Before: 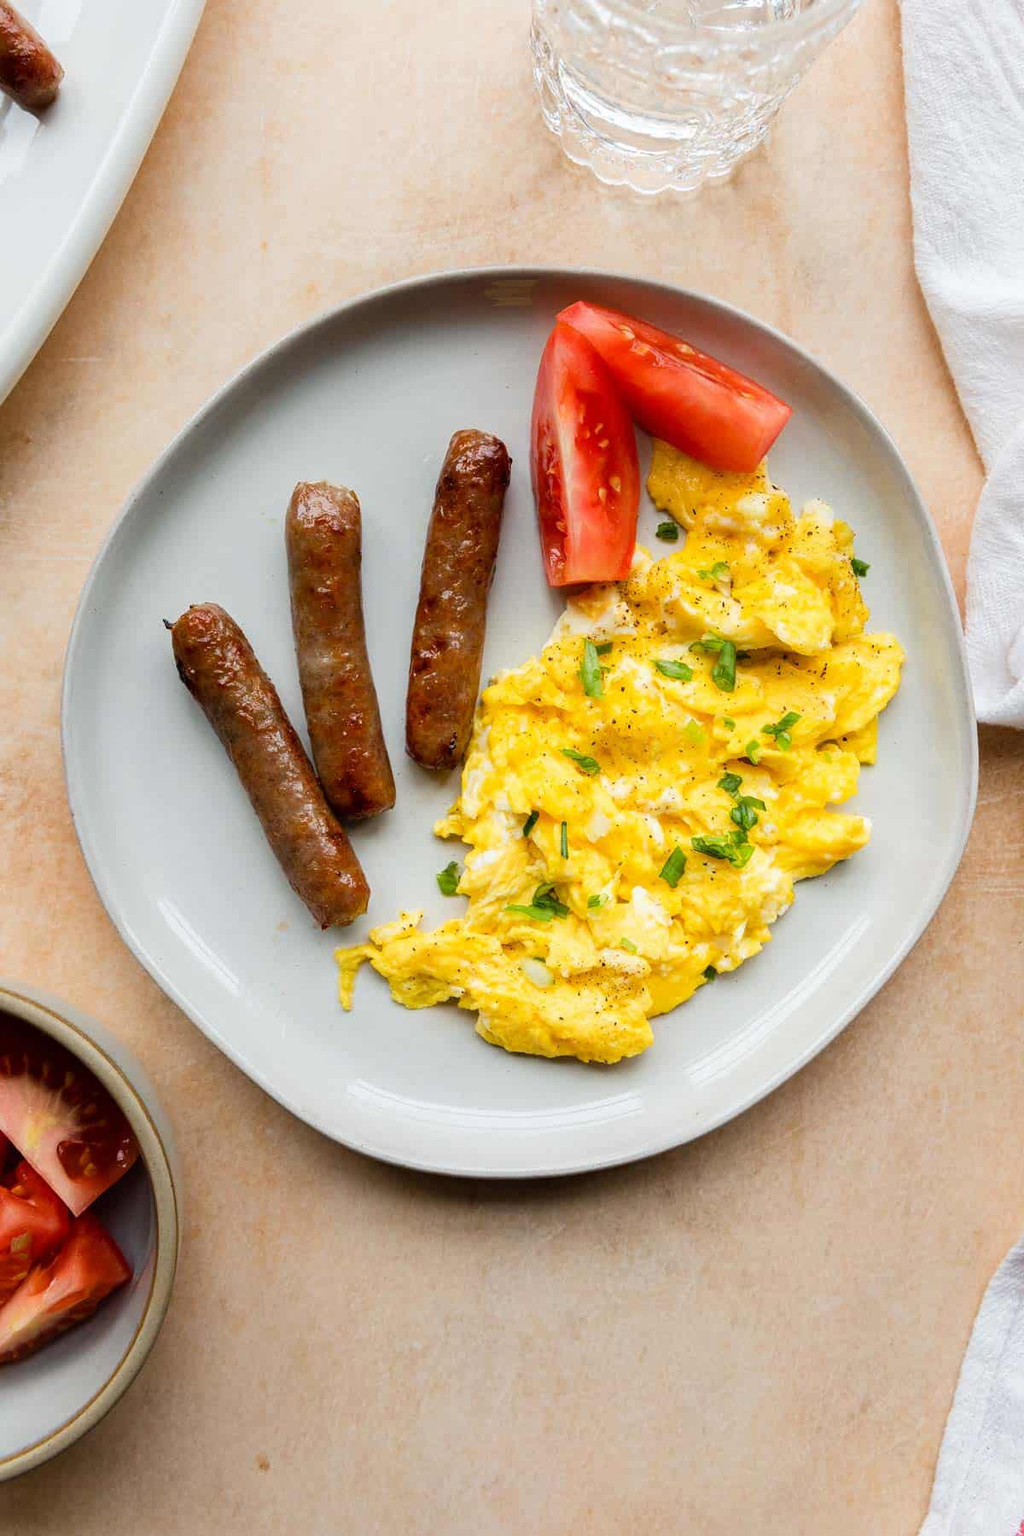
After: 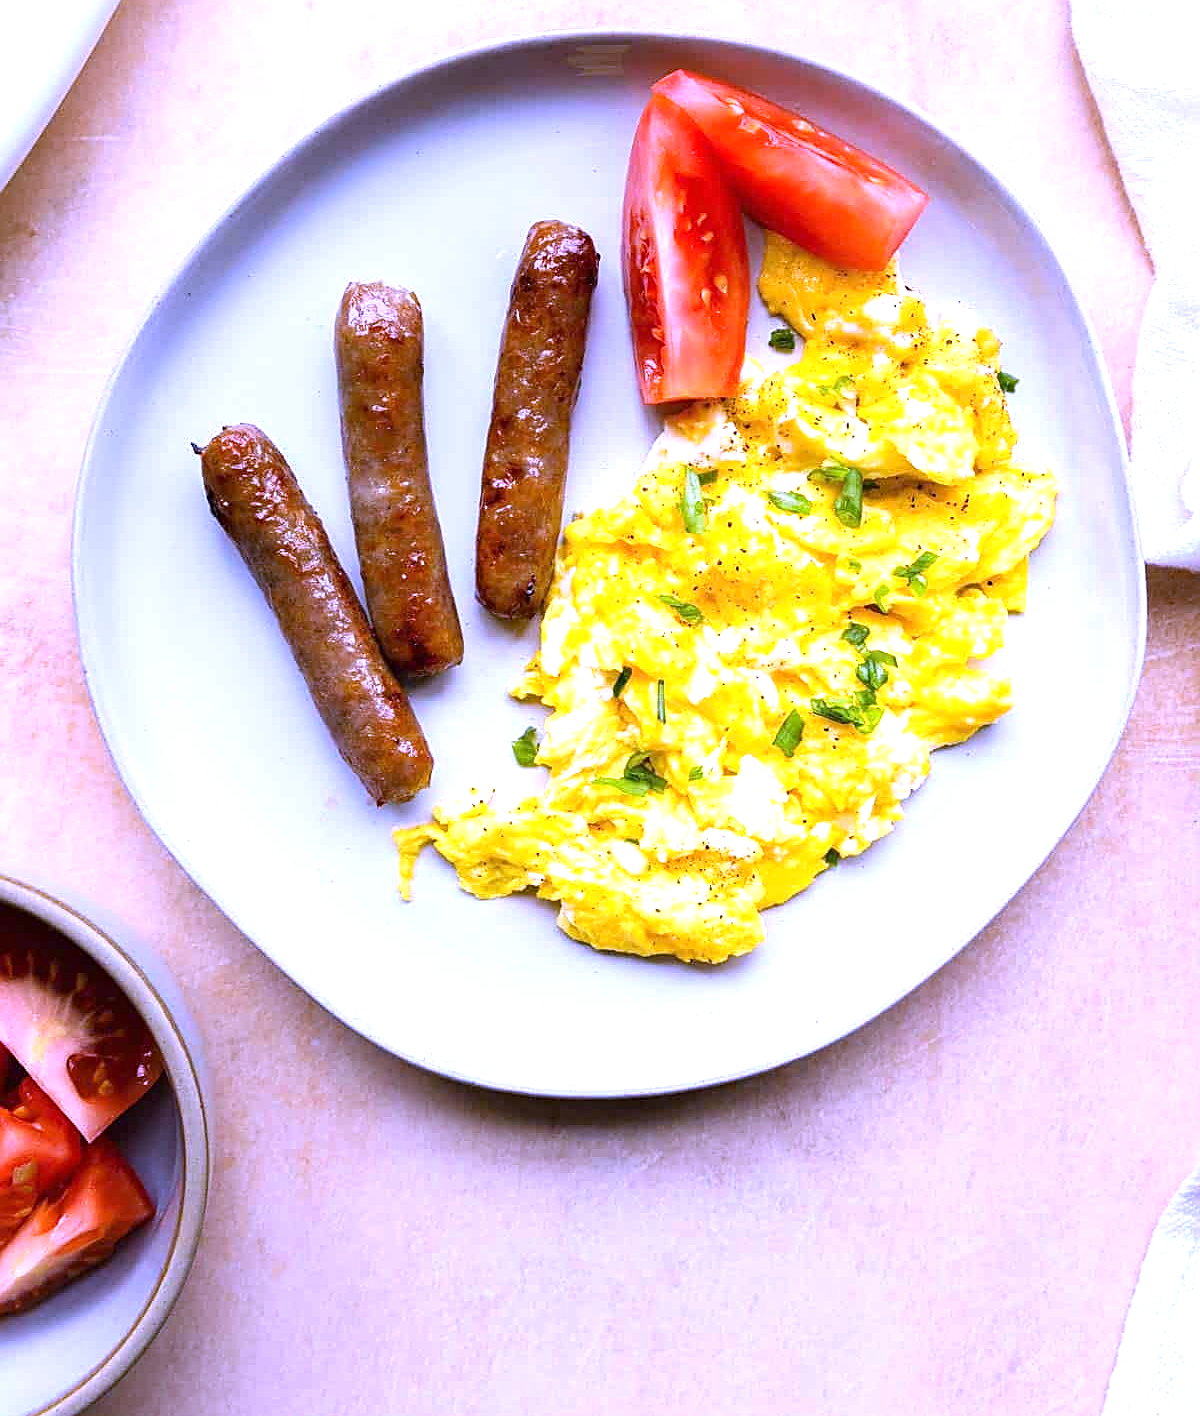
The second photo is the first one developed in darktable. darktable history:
sharpen: on, module defaults
exposure: black level correction 0, exposure 0.7 EV, compensate exposure bias true, compensate highlight preservation false
crop and rotate: top 15.774%, bottom 5.506%
white balance: red 0.98, blue 1.61
